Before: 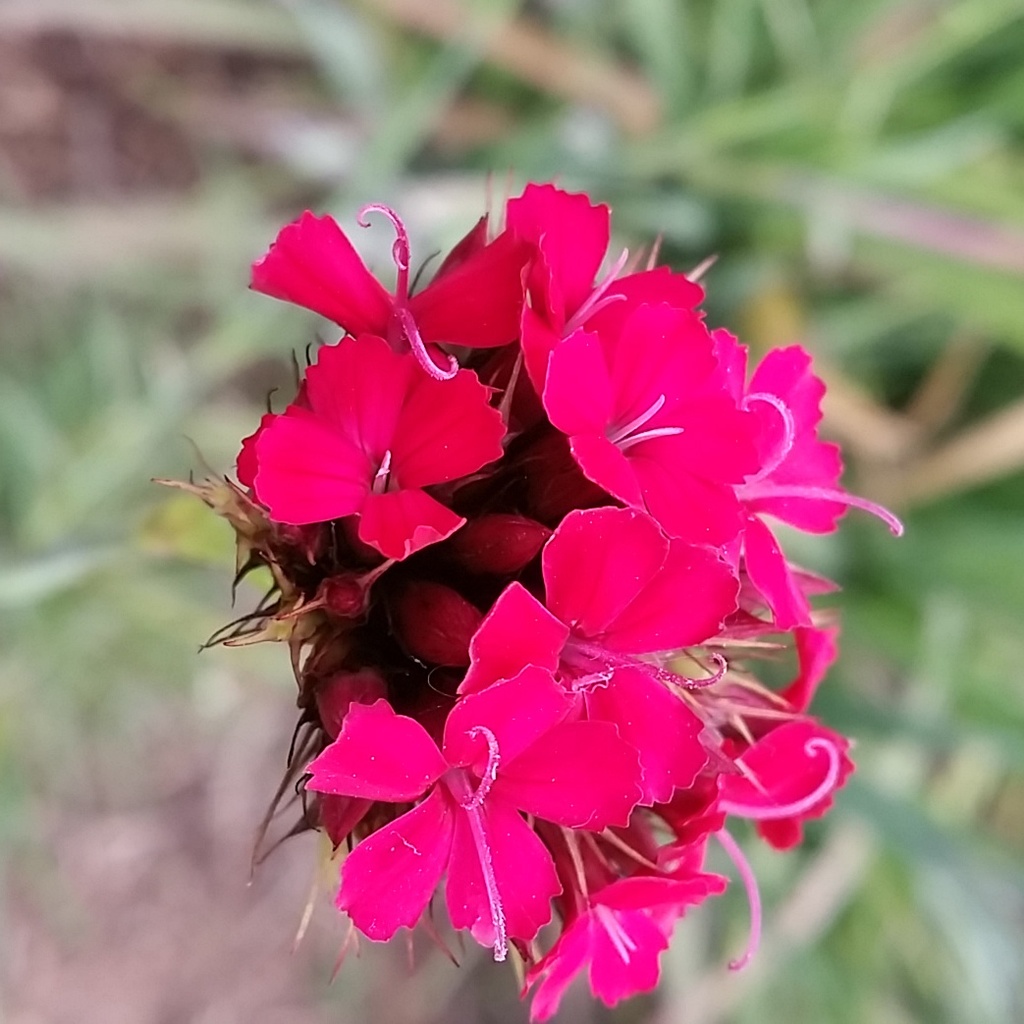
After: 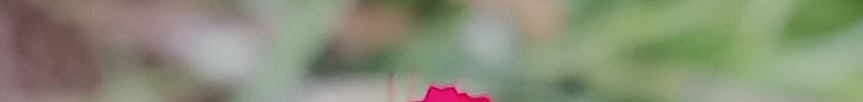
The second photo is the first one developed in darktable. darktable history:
crop and rotate: left 9.644%, top 9.491%, right 6.021%, bottom 80.509%
filmic rgb: black relative exposure -7.65 EV, white relative exposure 4.56 EV, hardness 3.61
sharpen: on, module defaults
